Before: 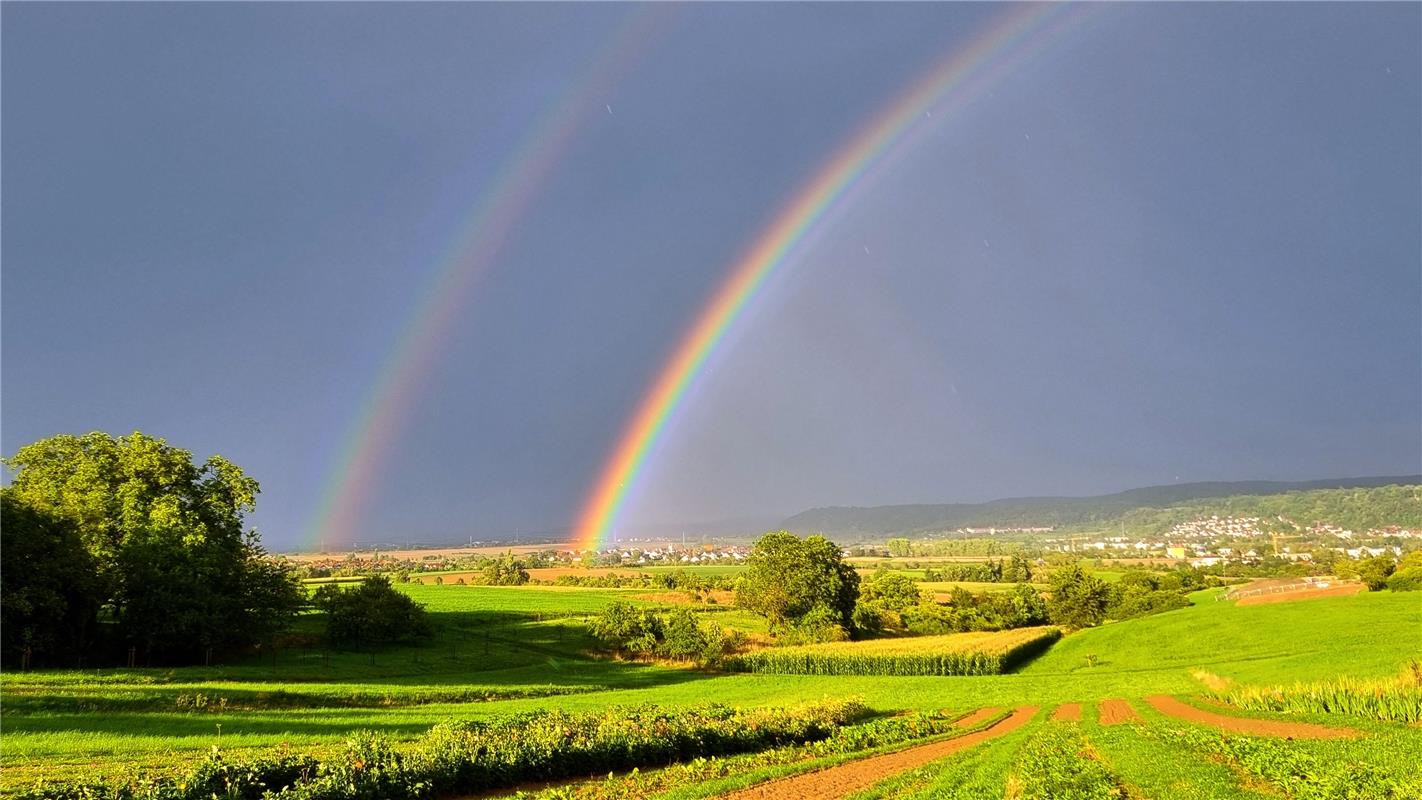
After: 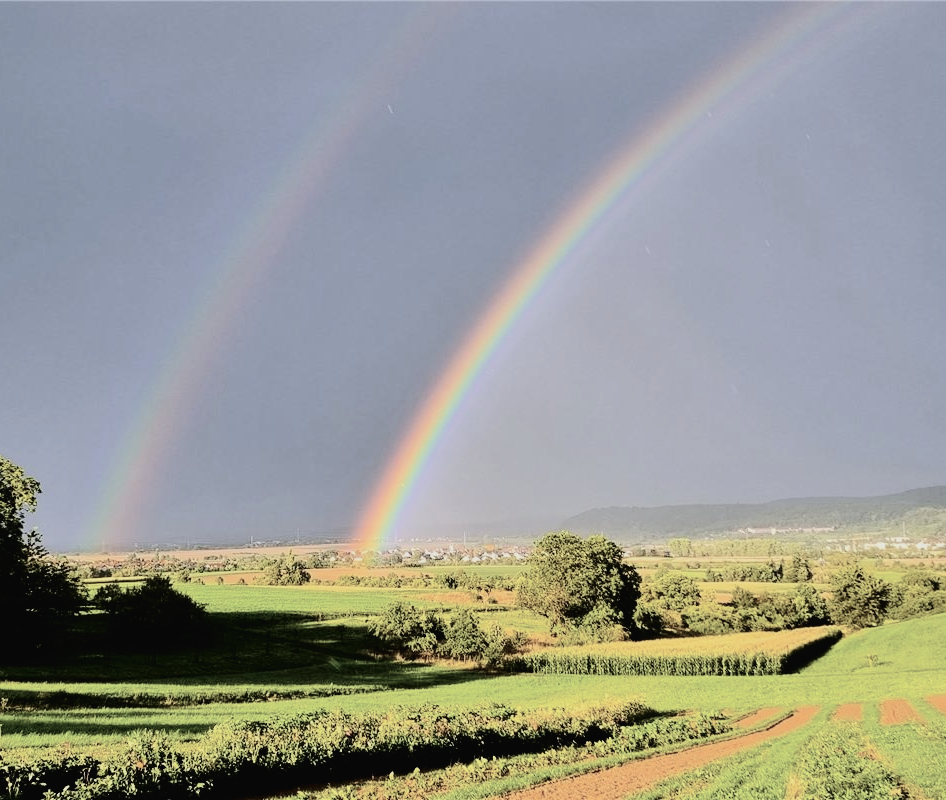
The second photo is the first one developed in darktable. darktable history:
tone curve: curves: ch0 [(0, 0) (0.003, 0.019) (0.011, 0.02) (0.025, 0.019) (0.044, 0.027) (0.069, 0.038) (0.1, 0.056) (0.136, 0.089) (0.177, 0.137) (0.224, 0.187) (0.277, 0.259) (0.335, 0.343) (0.399, 0.437) (0.468, 0.532) (0.543, 0.613) (0.623, 0.685) (0.709, 0.752) (0.801, 0.822) (0.898, 0.9) (1, 1)], color space Lab, independent channels, preserve colors none
contrast brightness saturation: contrast -0.054, saturation -0.412
filmic rgb: black relative exposure -7.99 EV, white relative exposure 4 EV, hardness 4.18, contrast 1.374, color science v6 (2022)
crop and rotate: left 15.474%, right 17.981%
